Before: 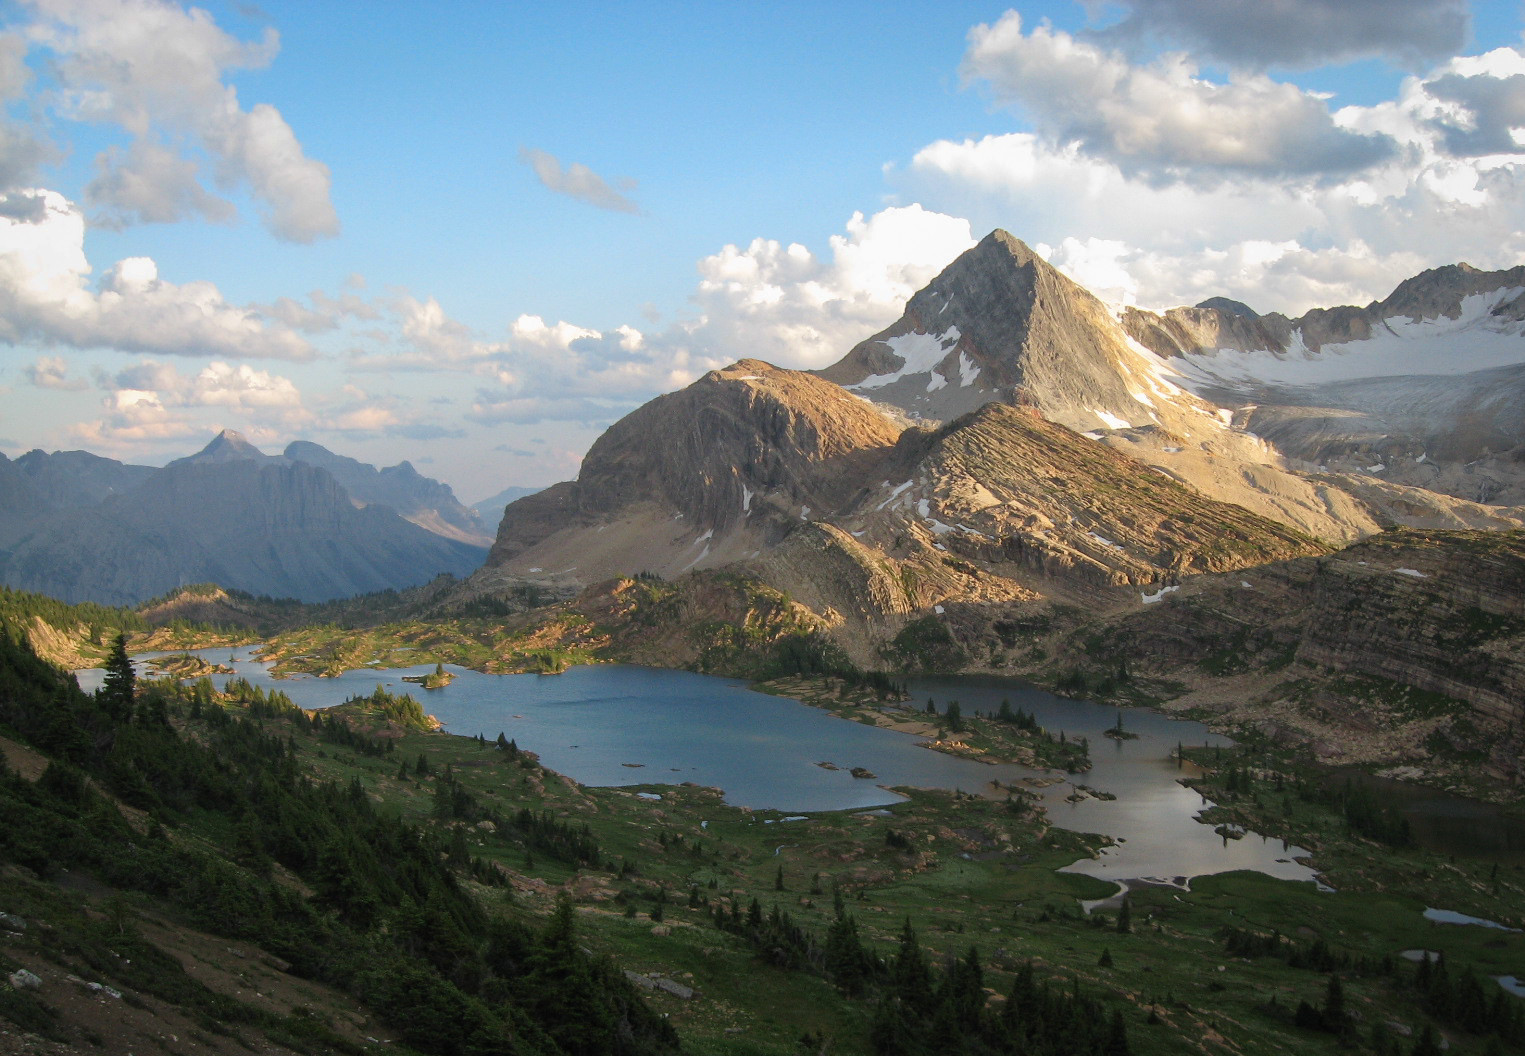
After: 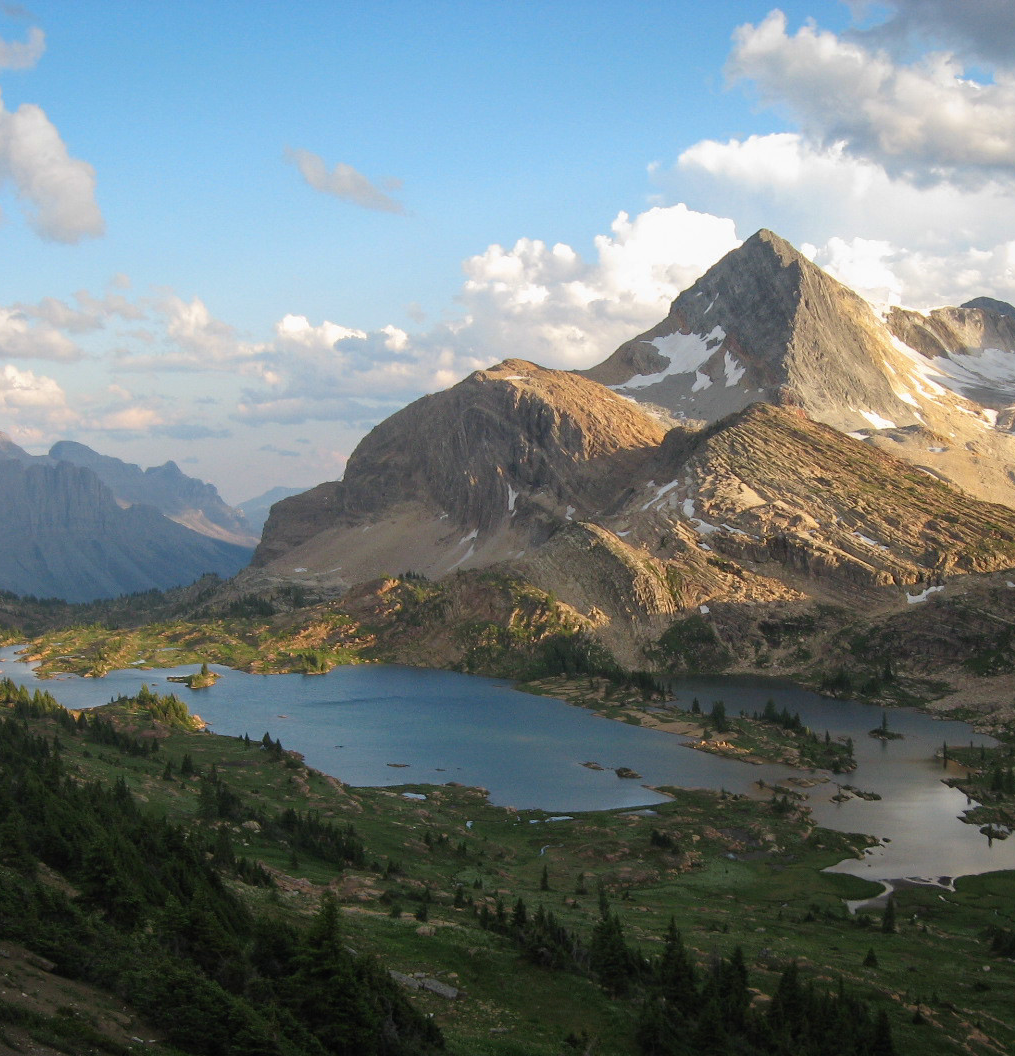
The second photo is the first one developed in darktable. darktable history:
crop and rotate: left 15.425%, right 18.012%
